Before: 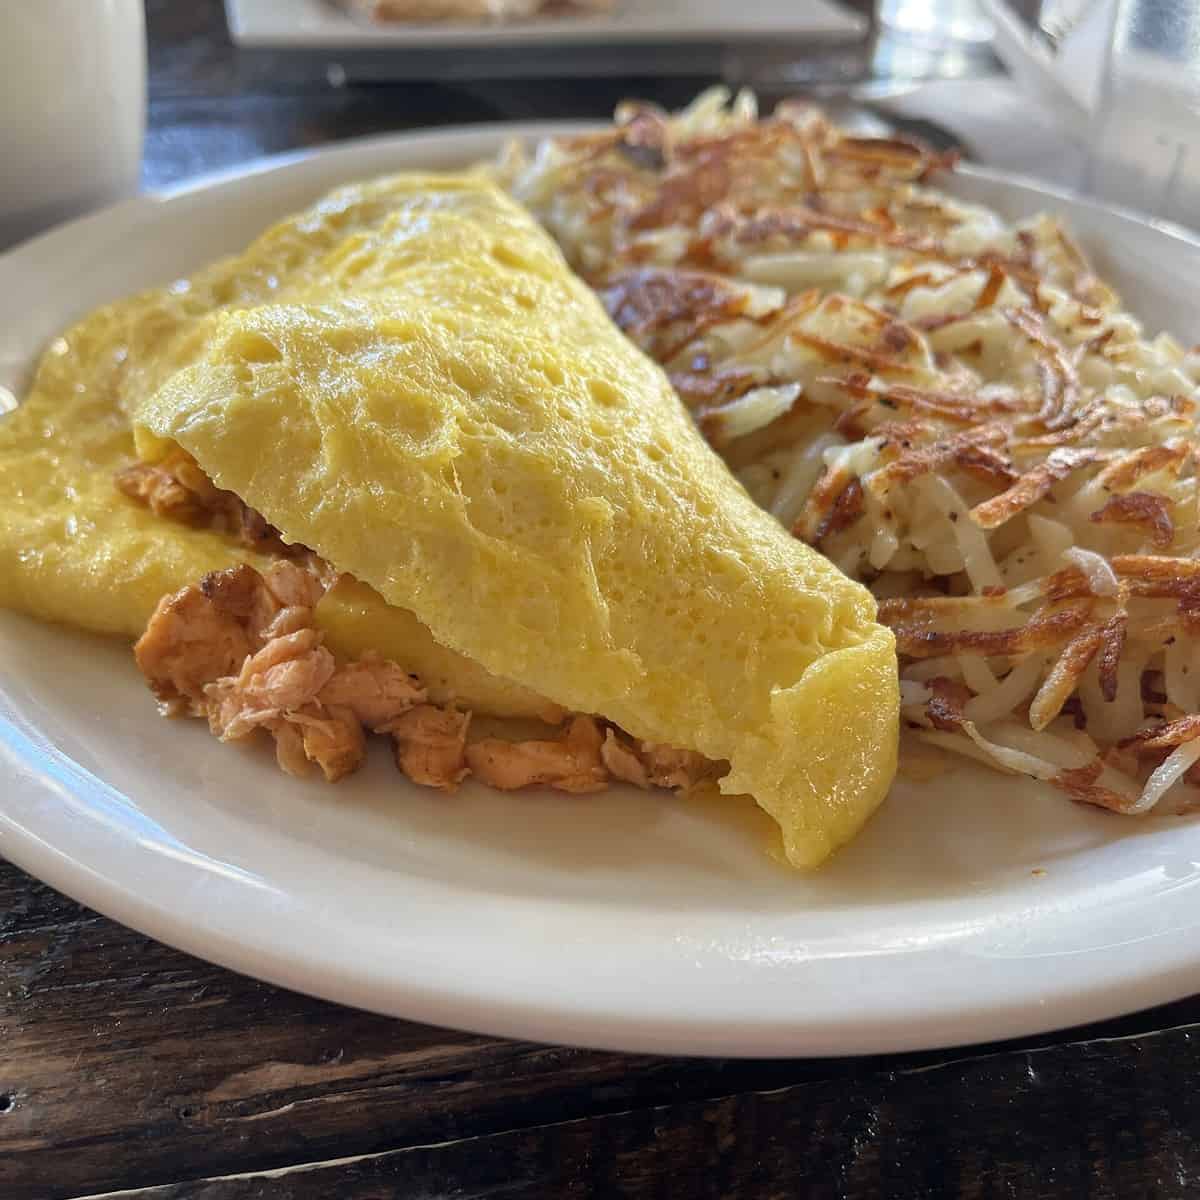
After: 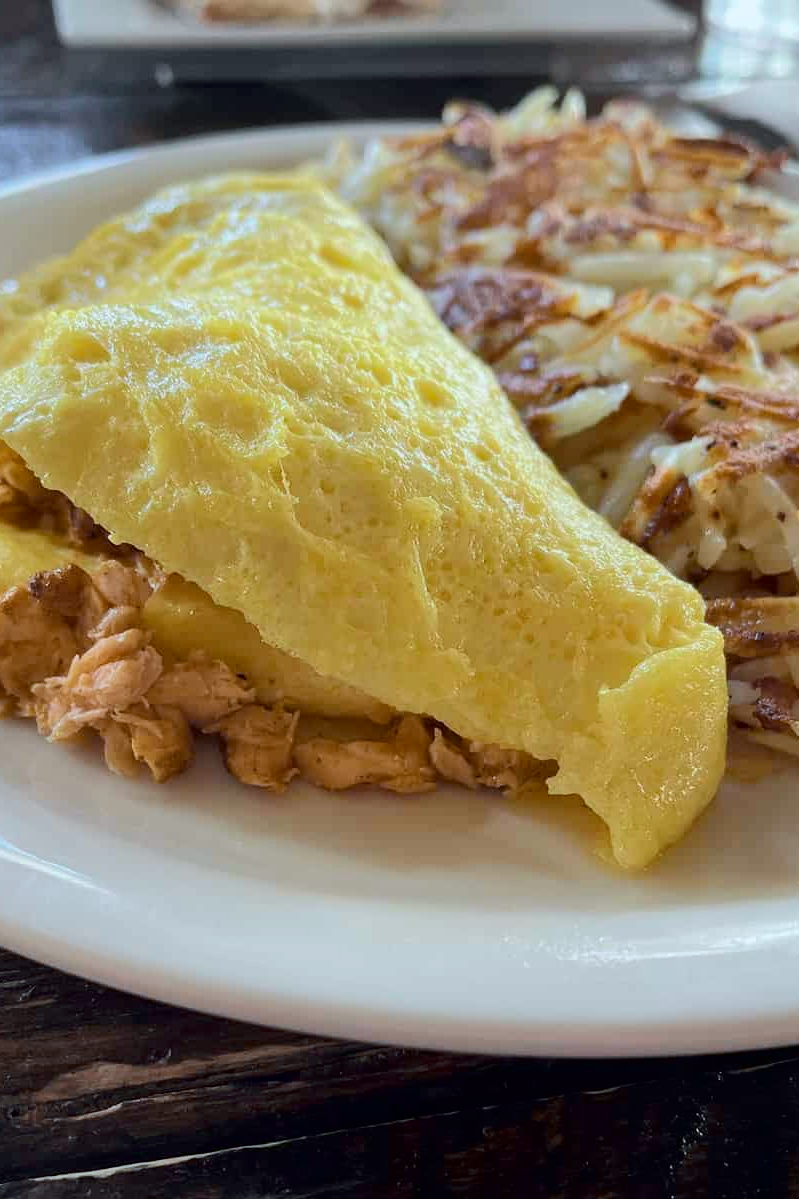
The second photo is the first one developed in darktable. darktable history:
white balance: red 0.925, blue 1.046
crop and rotate: left 14.385%, right 18.948%
tone curve: curves: ch0 [(0, 0) (0.052, 0.018) (0.236, 0.207) (0.41, 0.417) (0.485, 0.518) (0.54, 0.584) (0.625, 0.666) (0.845, 0.828) (0.994, 0.964)]; ch1 [(0, 0) (0.136, 0.146) (0.317, 0.34) (0.382, 0.408) (0.434, 0.441) (0.472, 0.479) (0.498, 0.501) (0.557, 0.558) (0.616, 0.59) (0.739, 0.7) (1, 1)]; ch2 [(0, 0) (0.352, 0.403) (0.447, 0.466) (0.482, 0.482) (0.528, 0.526) (0.586, 0.577) (0.618, 0.621) (0.785, 0.747) (1, 1)], color space Lab, independent channels, preserve colors none
